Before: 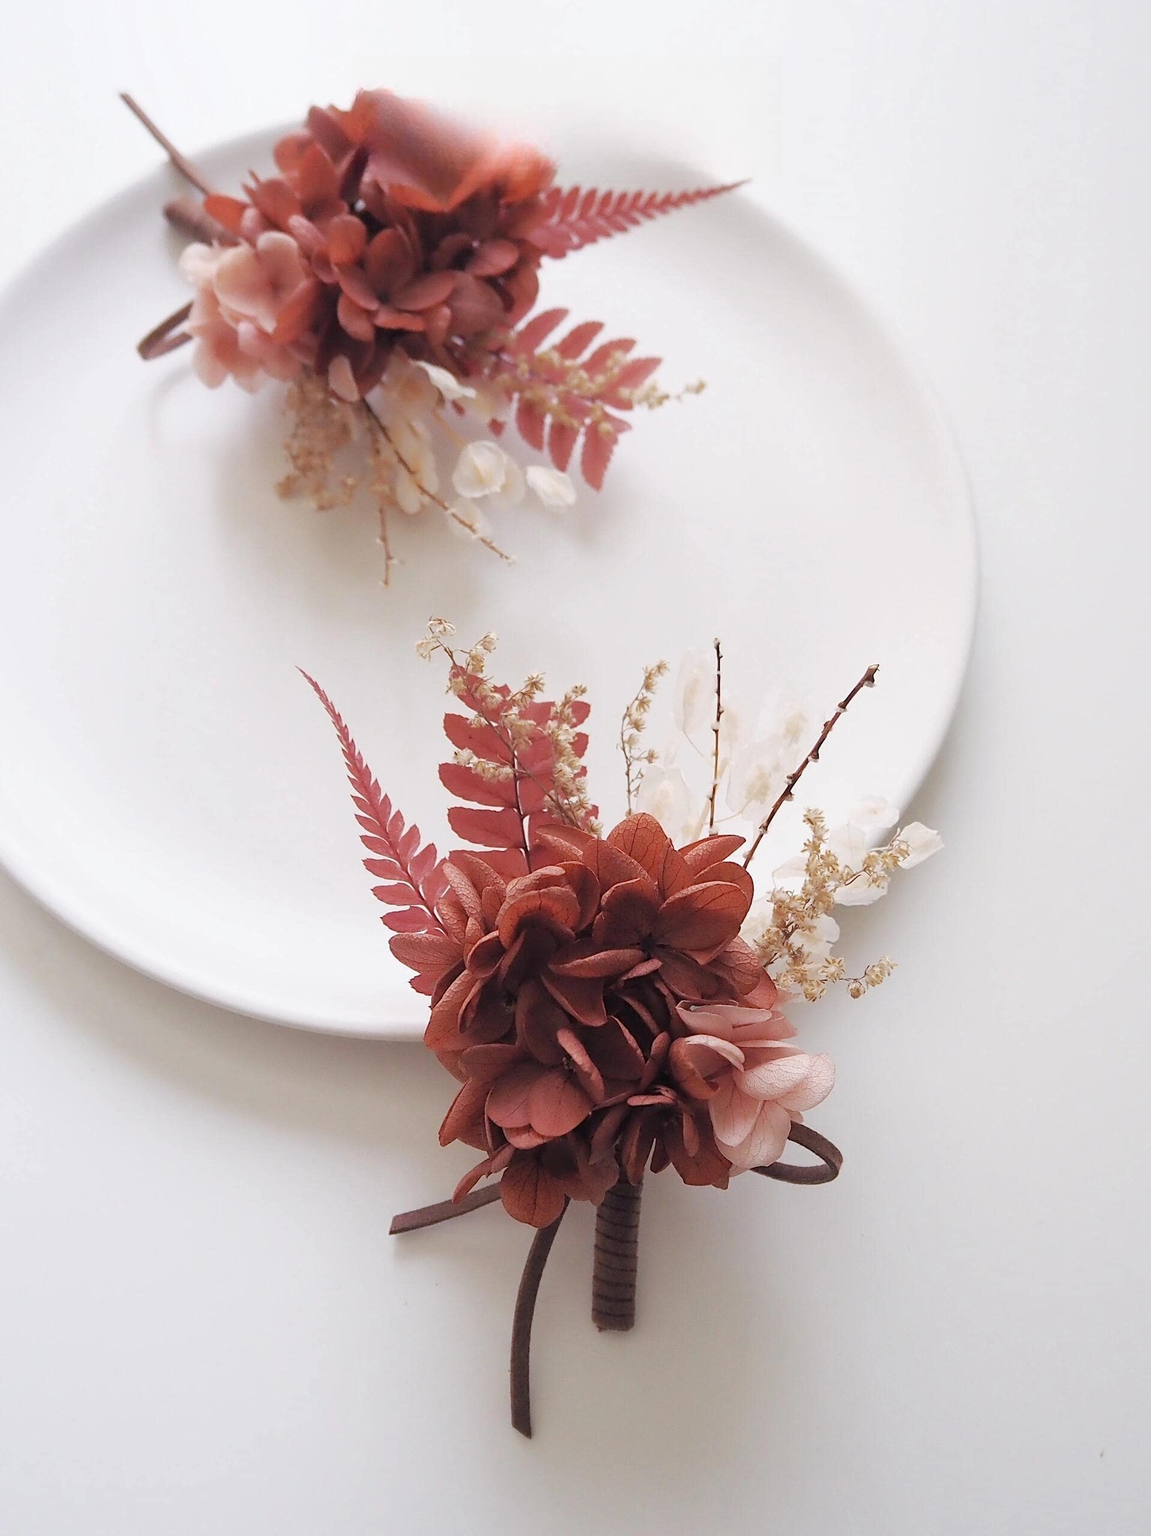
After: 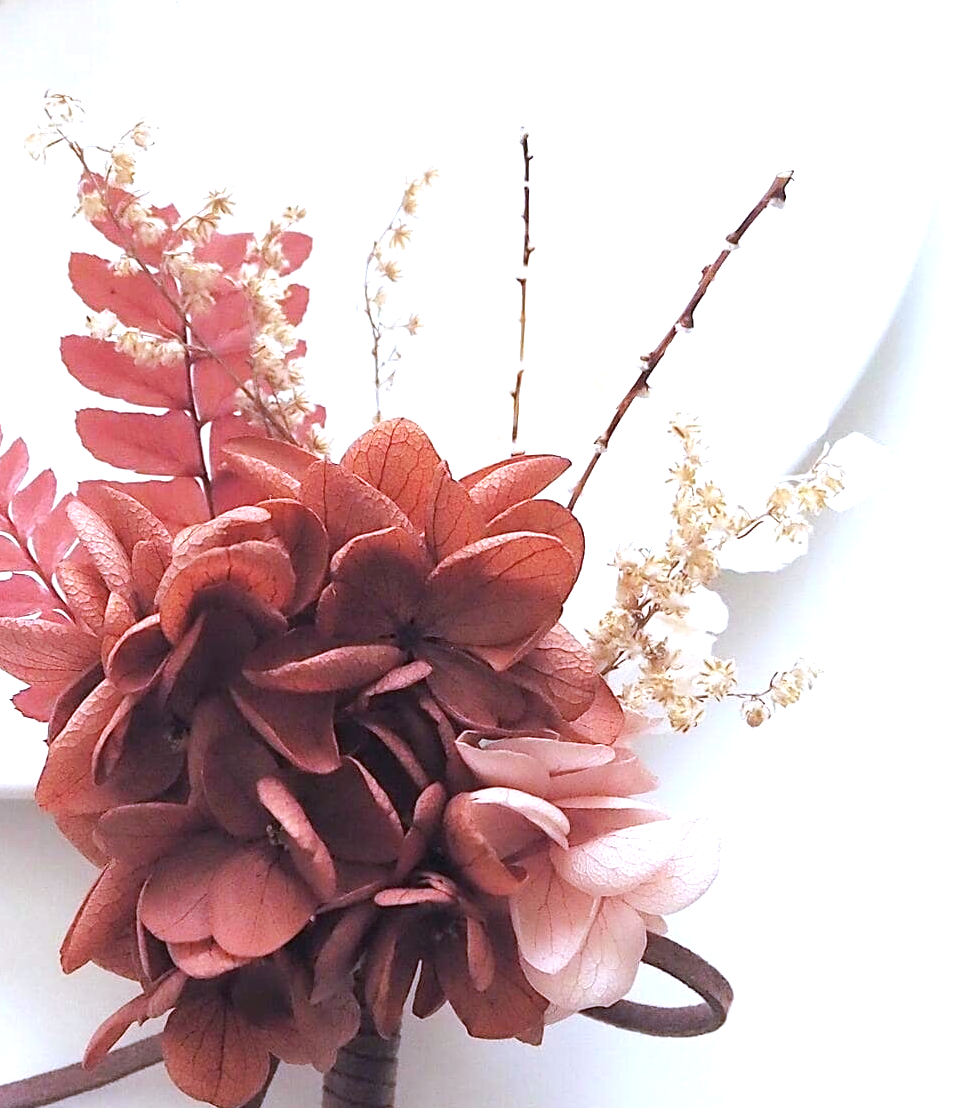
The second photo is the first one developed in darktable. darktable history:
tone curve: curves: ch0 [(0, 0) (0.003, 0.003) (0.011, 0.011) (0.025, 0.024) (0.044, 0.043) (0.069, 0.068) (0.1, 0.097) (0.136, 0.133) (0.177, 0.173) (0.224, 0.219) (0.277, 0.27) (0.335, 0.327) (0.399, 0.39) (0.468, 0.457) (0.543, 0.545) (0.623, 0.625) (0.709, 0.71) (0.801, 0.801) (0.898, 0.898) (1, 1)], preserve colors none
crop: left 35.03%, top 36.625%, right 14.663%, bottom 20.057%
exposure: exposure 1.061 EV, compensate highlight preservation false
white balance: red 0.924, blue 1.095
